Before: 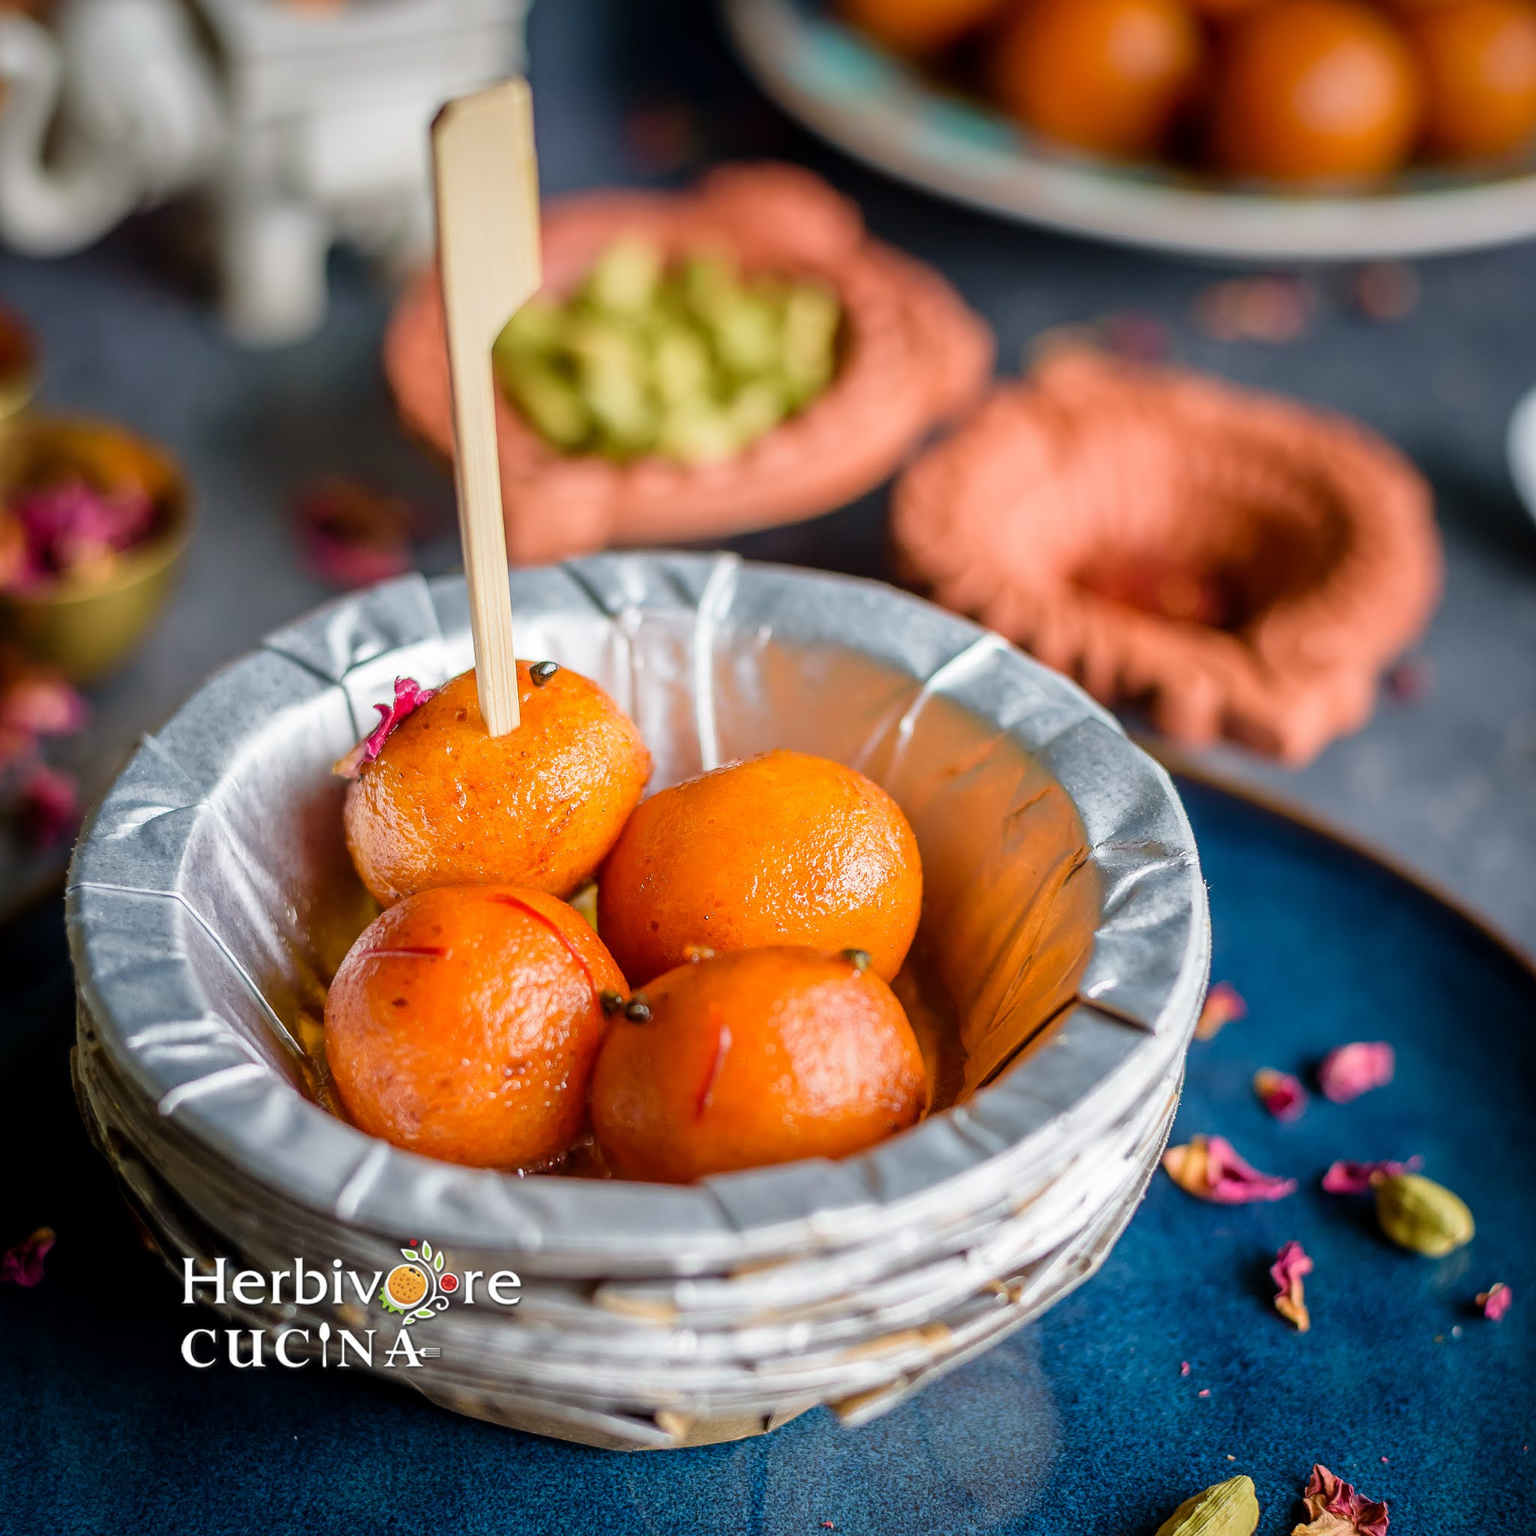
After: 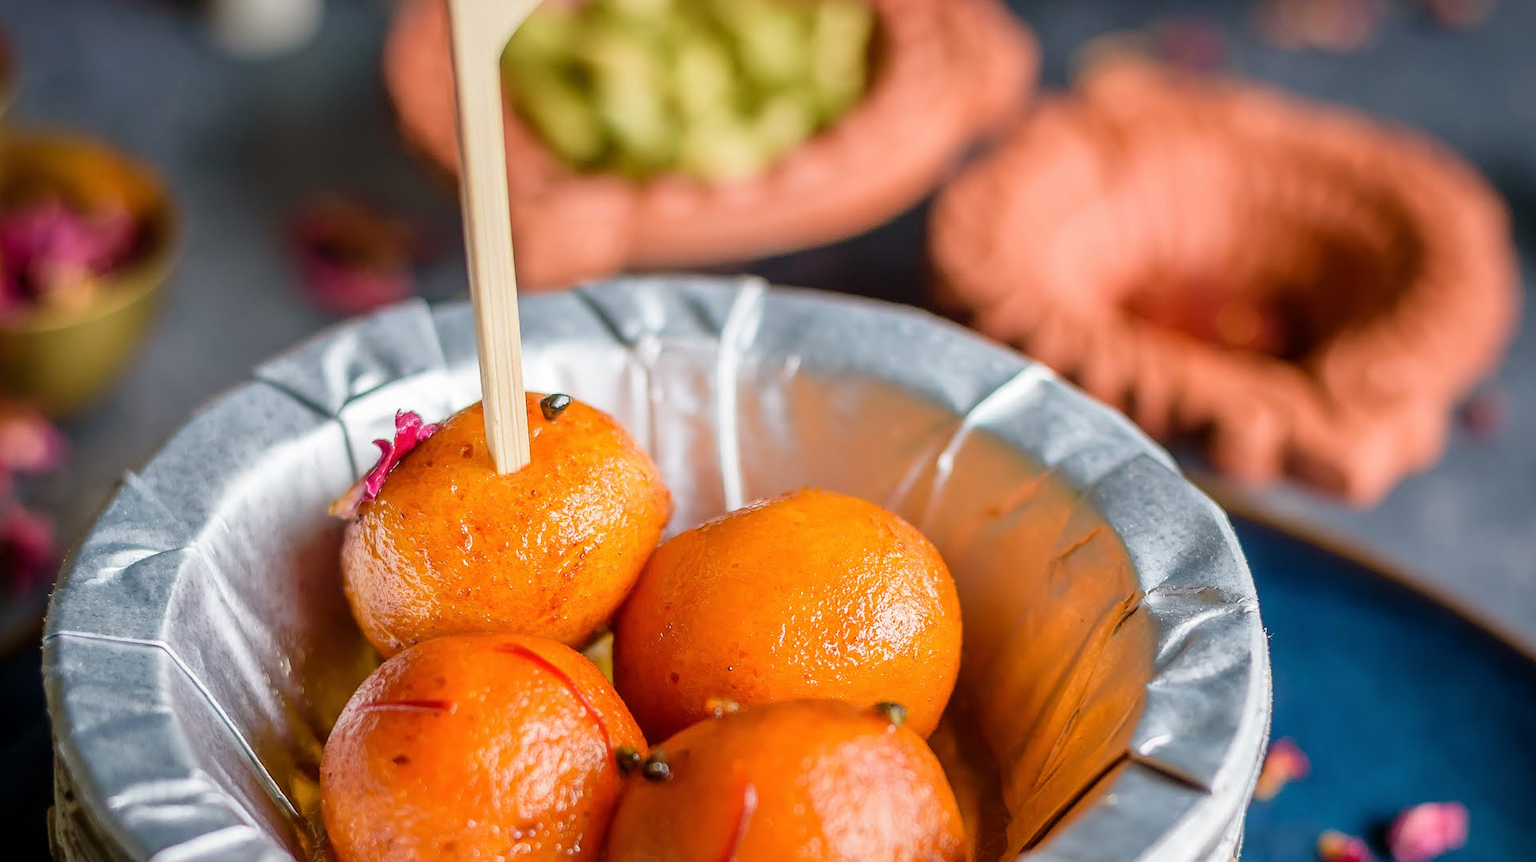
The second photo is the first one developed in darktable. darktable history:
crop: left 1.744%, top 19.225%, right 5.069%, bottom 28.357%
color correction: saturation 0.99
